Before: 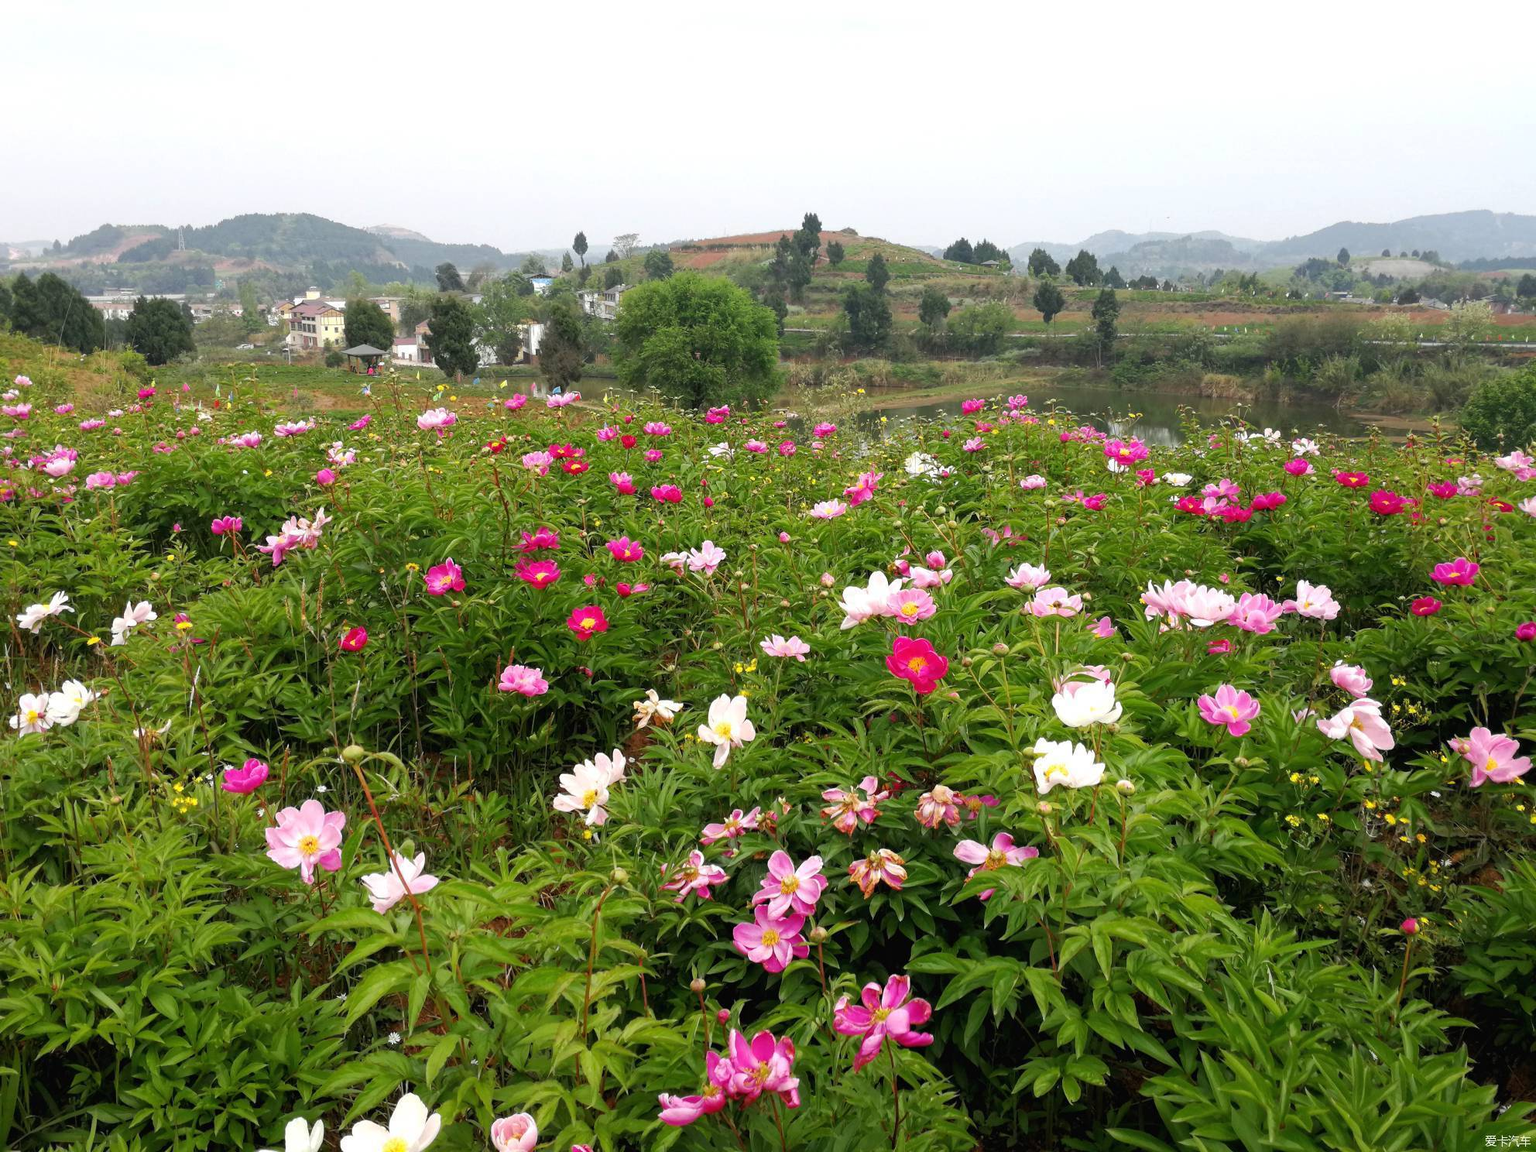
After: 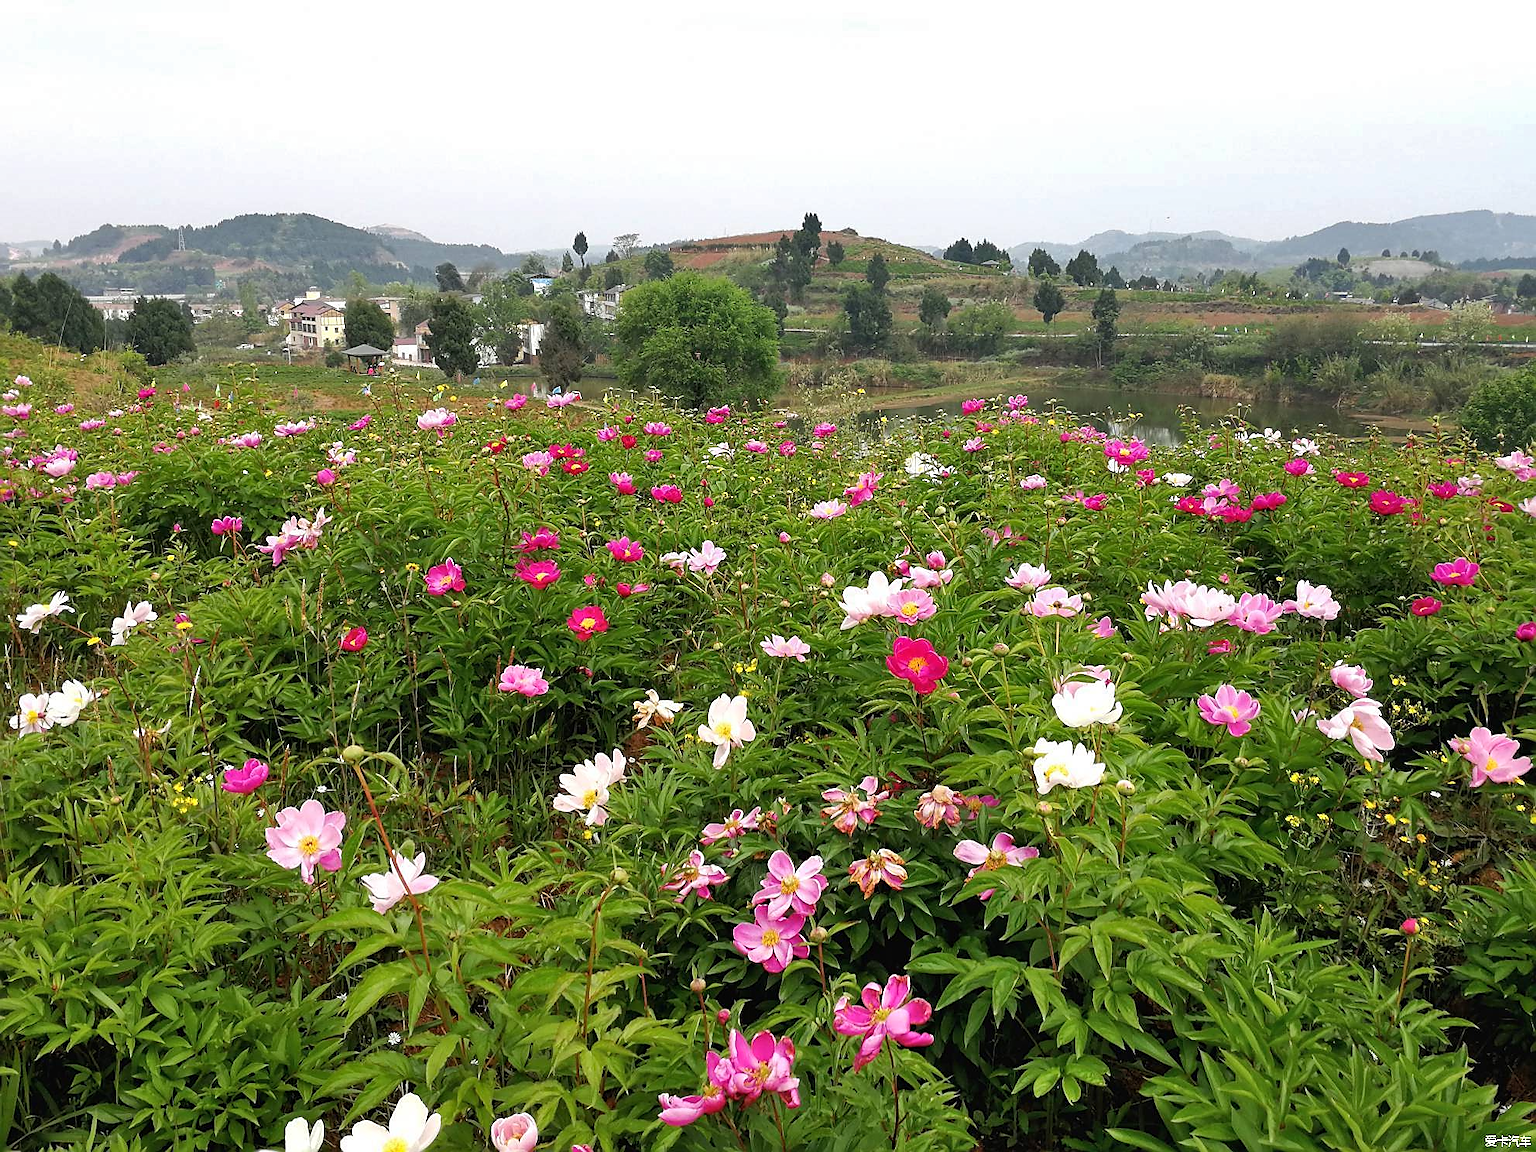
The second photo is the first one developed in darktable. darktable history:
shadows and highlights: highlights color adjustment 55.44%, low approximation 0.01, soften with gaussian
sharpen: radius 1.372, amount 1.255, threshold 0.753
